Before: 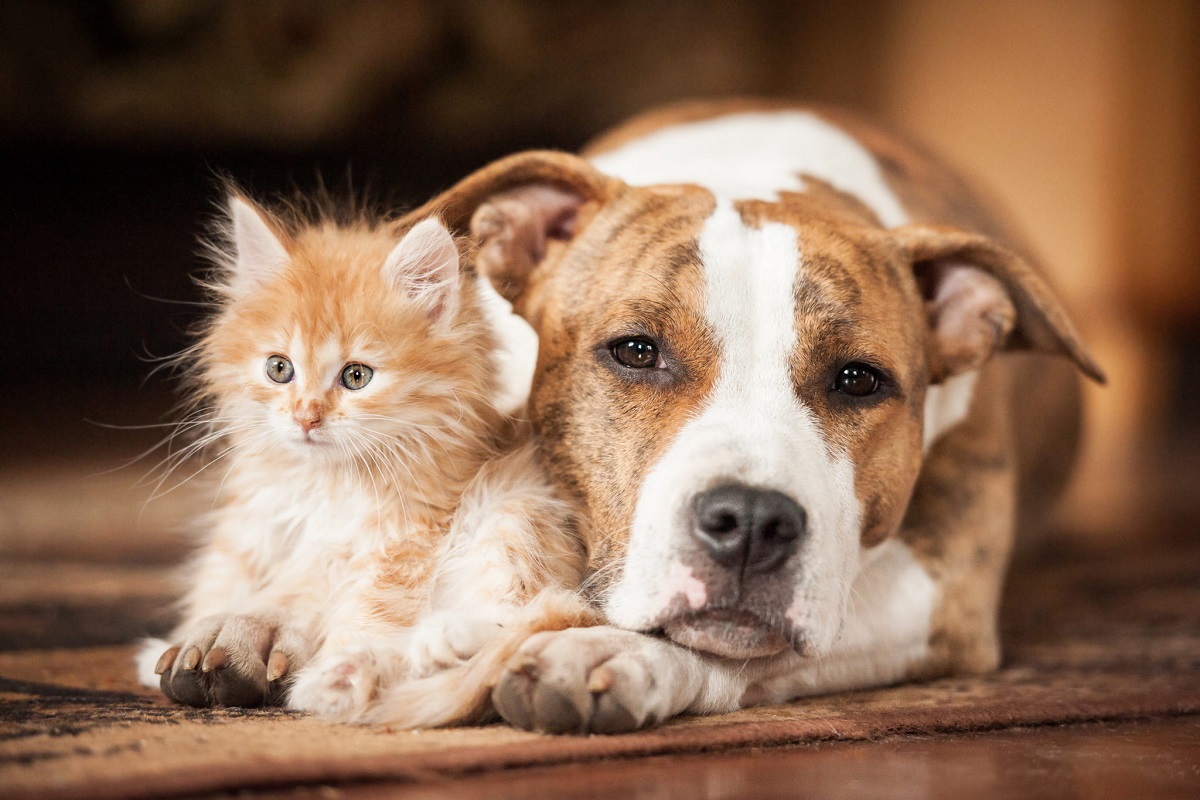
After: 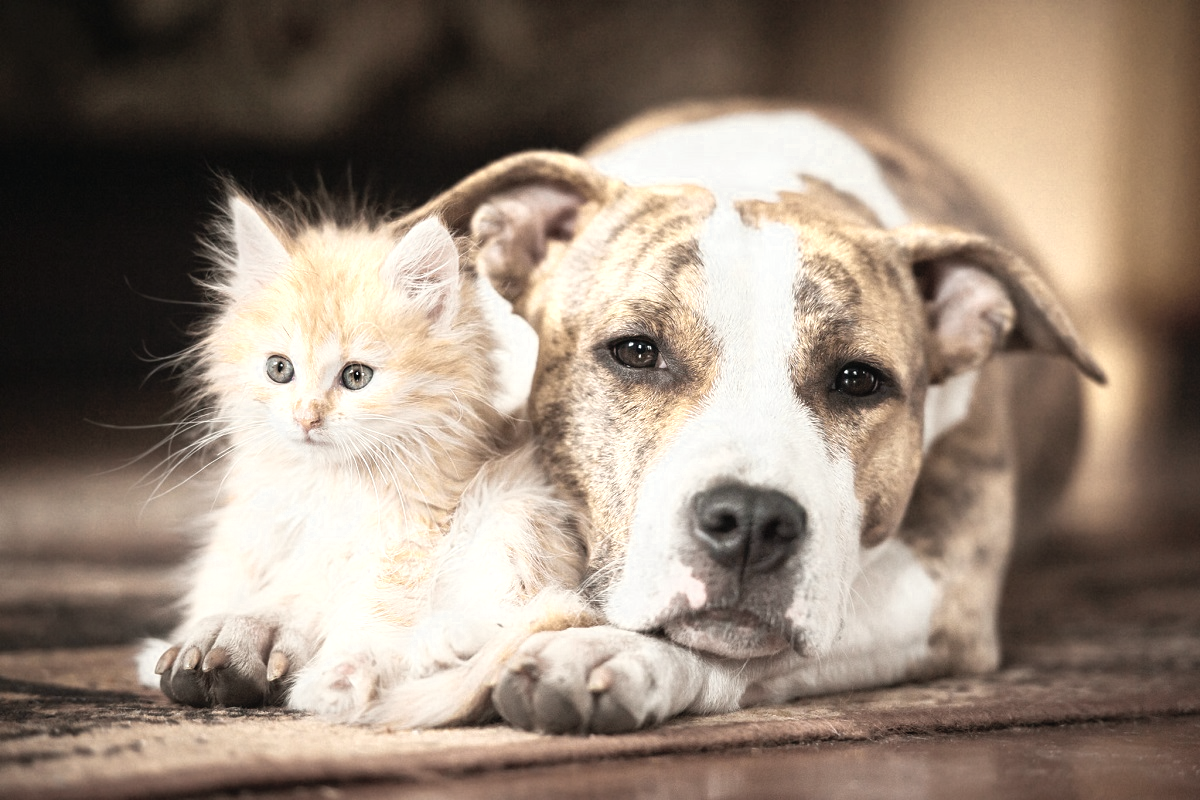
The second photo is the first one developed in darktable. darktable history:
color zones: curves: ch0 [(0.25, 0.667) (0.758, 0.368)]; ch1 [(0.215, 0.245) (0.761, 0.373)]; ch2 [(0.247, 0.554) (0.761, 0.436)]
tone curve: curves: ch0 [(0, 0.024) (0.119, 0.146) (0.474, 0.464) (0.718, 0.721) (0.817, 0.839) (1, 0.998)]; ch1 [(0, 0) (0.377, 0.416) (0.439, 0.451) (0.477, 0.477) (0.501, 0.497) (0.538, 0.544) (0.58, 0.602) (0.664, 0.676) (0.783, 0.804) (1, 1)]; ch2 [(0, 0) (0.38, 0.405) (0.463, 0.456) (0.498, 0.497) (0.524, 0.535) (0.578, 0.576) (0.648, 0.665) (1, 1)], color space Lab, independent channels, preserve colors none
